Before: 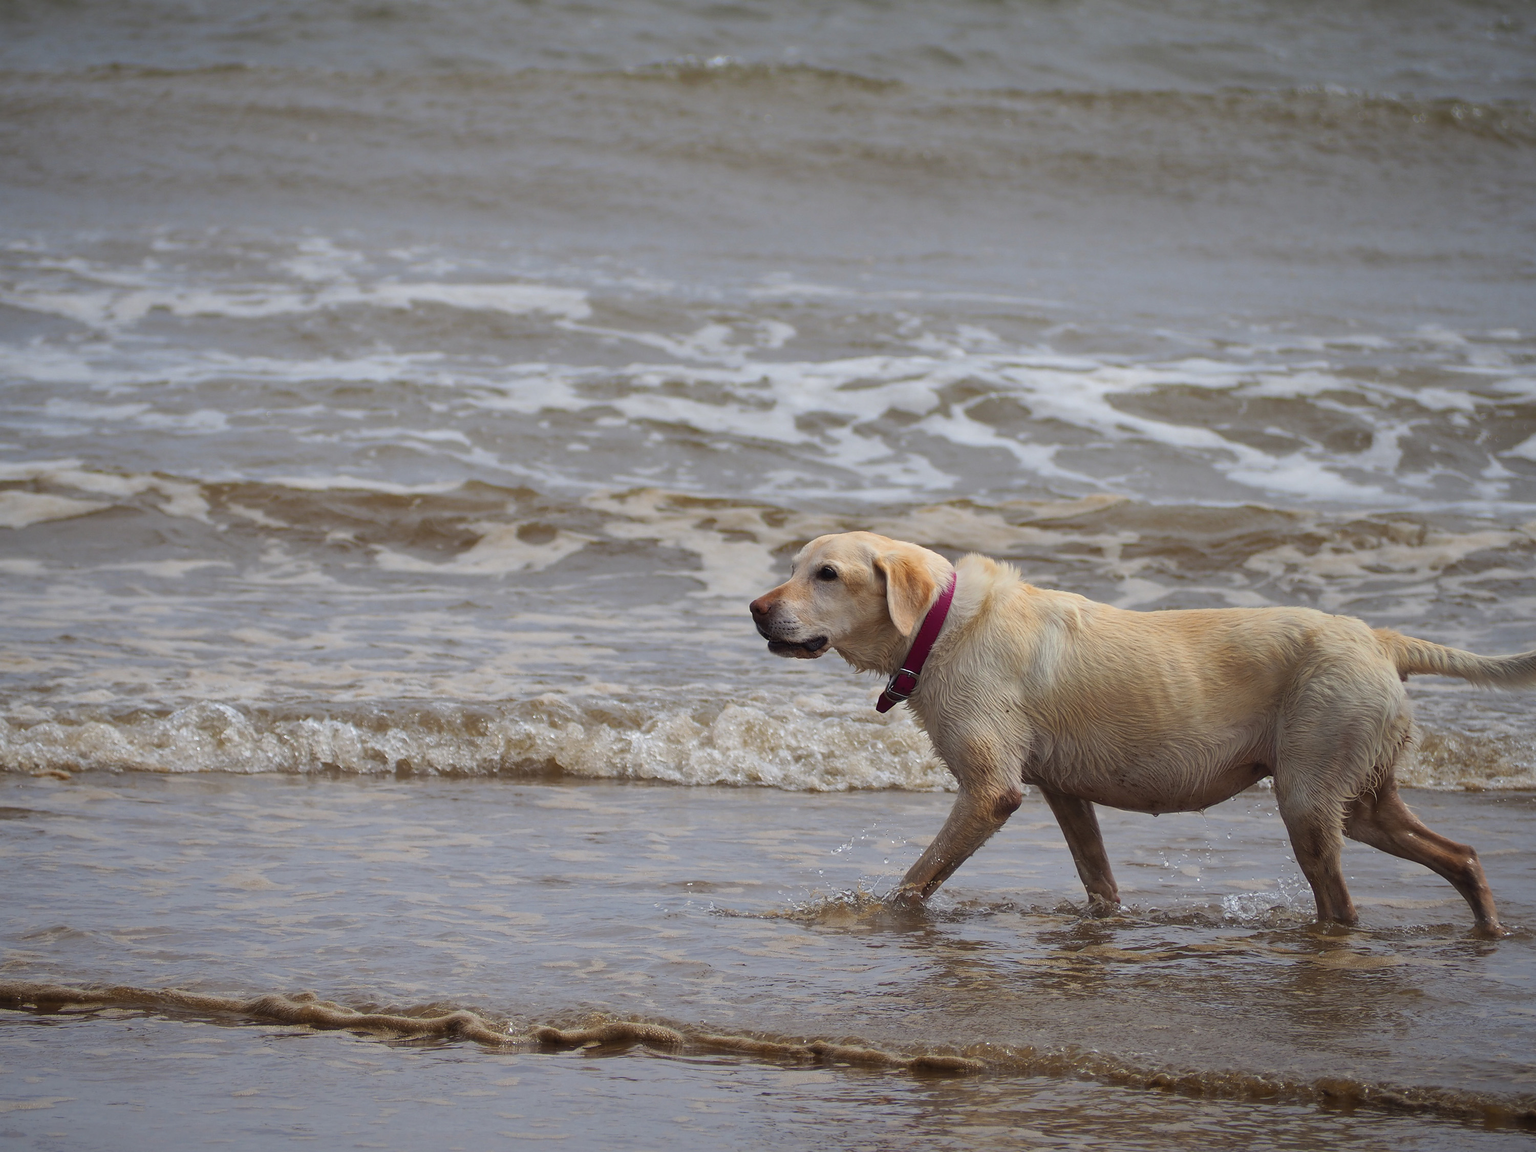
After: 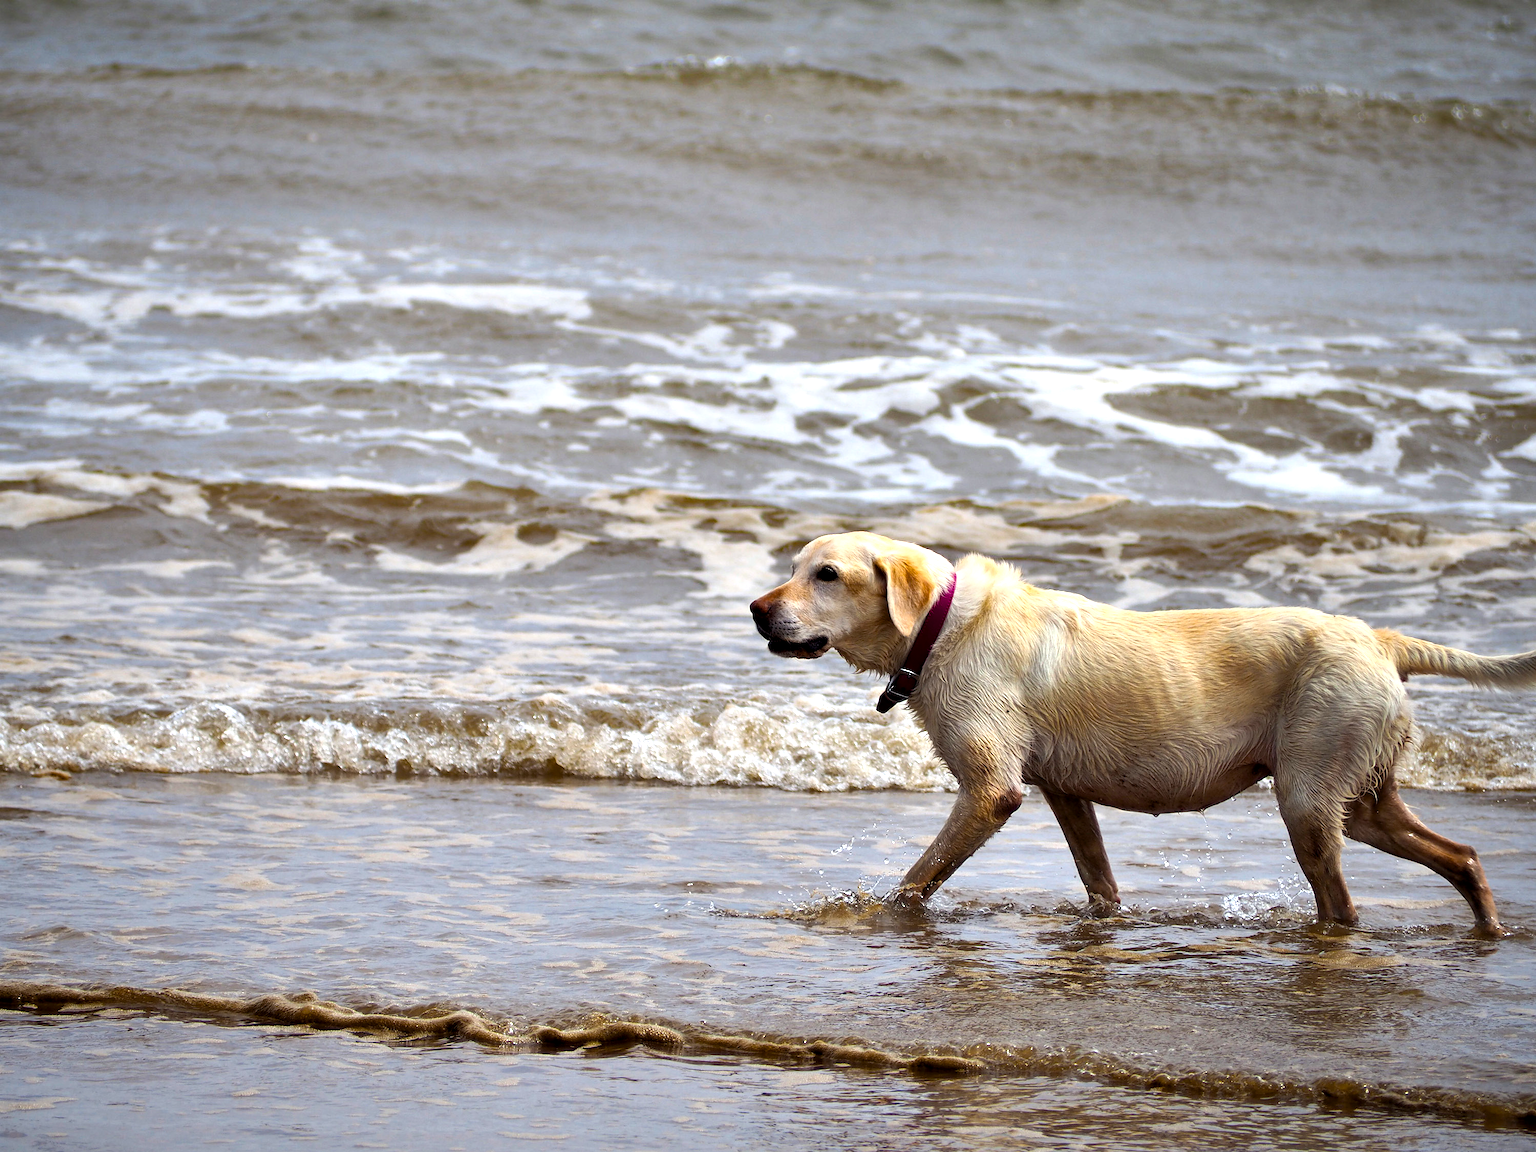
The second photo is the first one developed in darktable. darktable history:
contrast equalizer: octaves 7, y [[0.6 ×6], [0.55 ×6], [0 ×6], [0 ×6], [0 ×6]]
color balance rgb: linear chroma grading › global chroma 8.794%, perceptual saturation grading › global saturation 29.875%, perceptual brilliance grading › global brilliance 15.63%, perceptual brilliance grading › shadows -34.191%, global vibrance 9.573%
